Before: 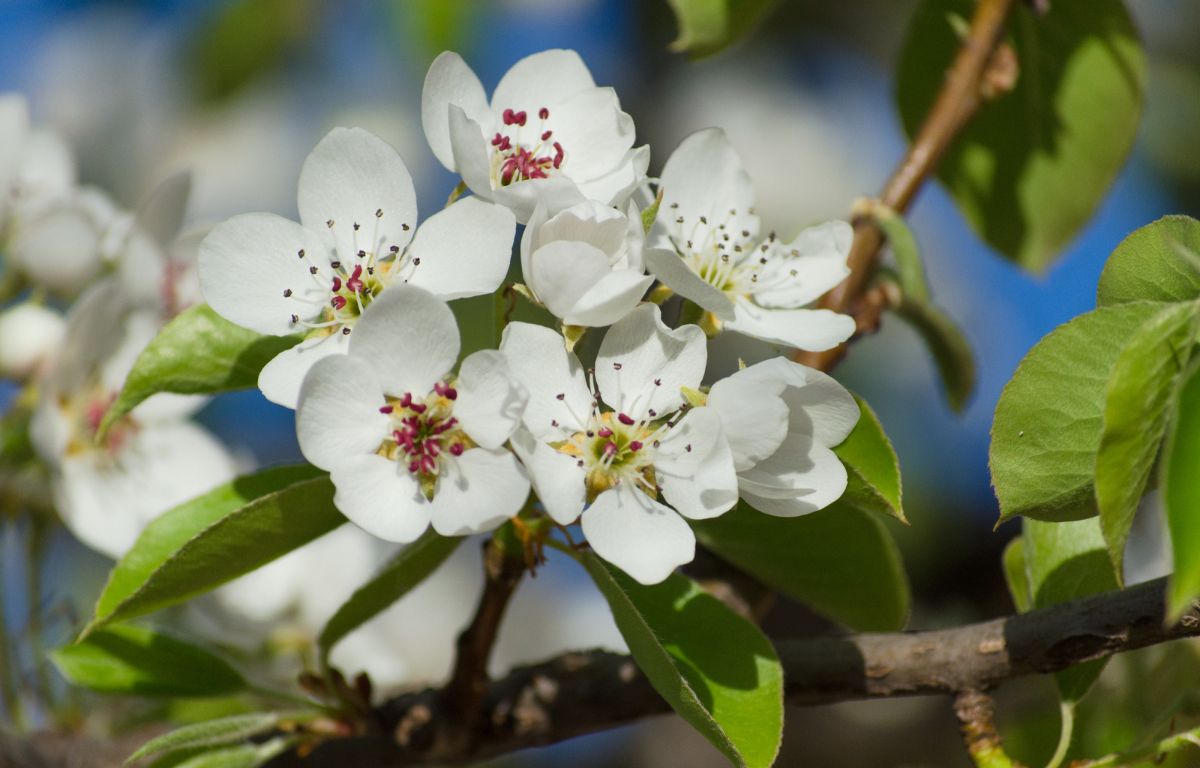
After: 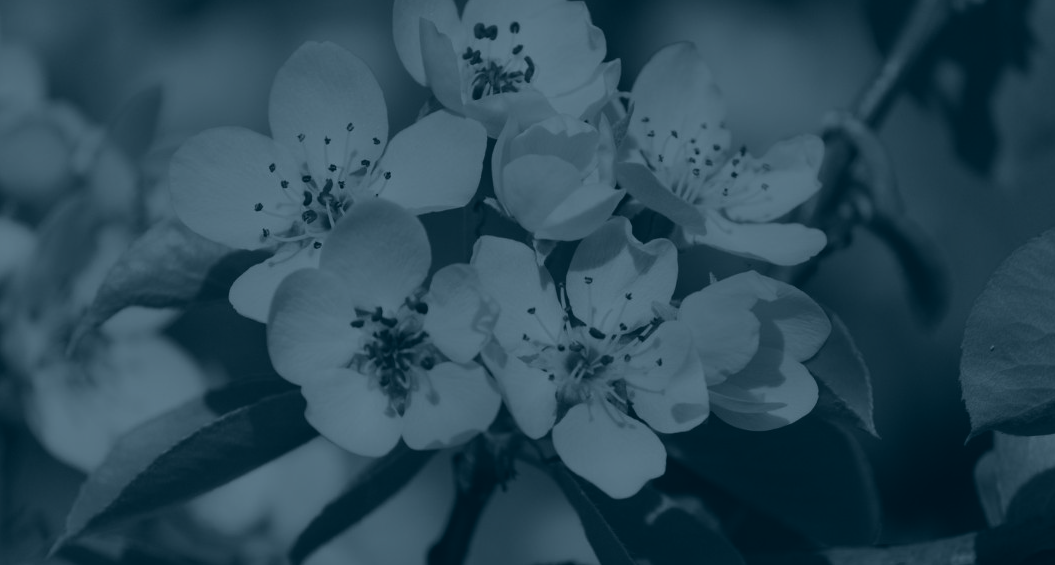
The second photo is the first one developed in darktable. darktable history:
colorize: hue 194.4°, saturation 29%, source mix 61.75%, lightness 3.98%, version 1
crop and rotate: left 2.425%, top 11.305%, right 9.6%, bottom 15.08%
exposure: black level correction -0.025, exposure -0.117 EV, compensate highlight preservation false
